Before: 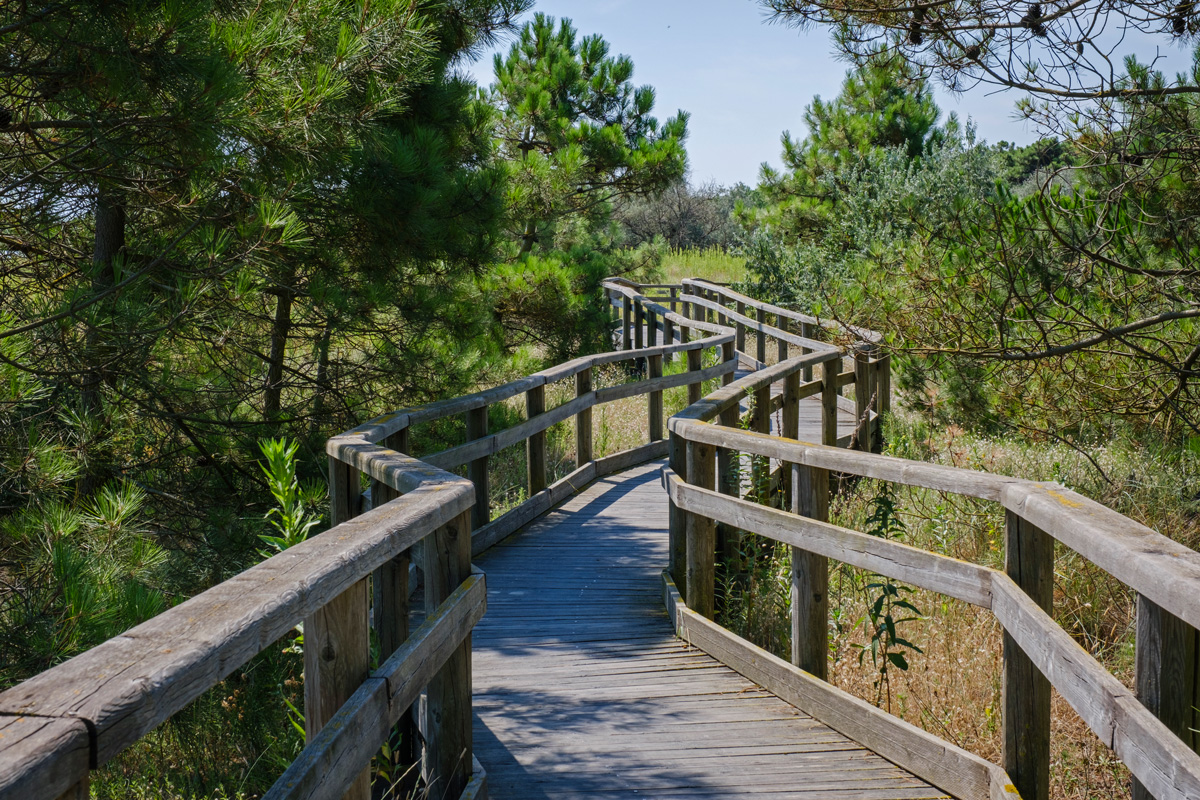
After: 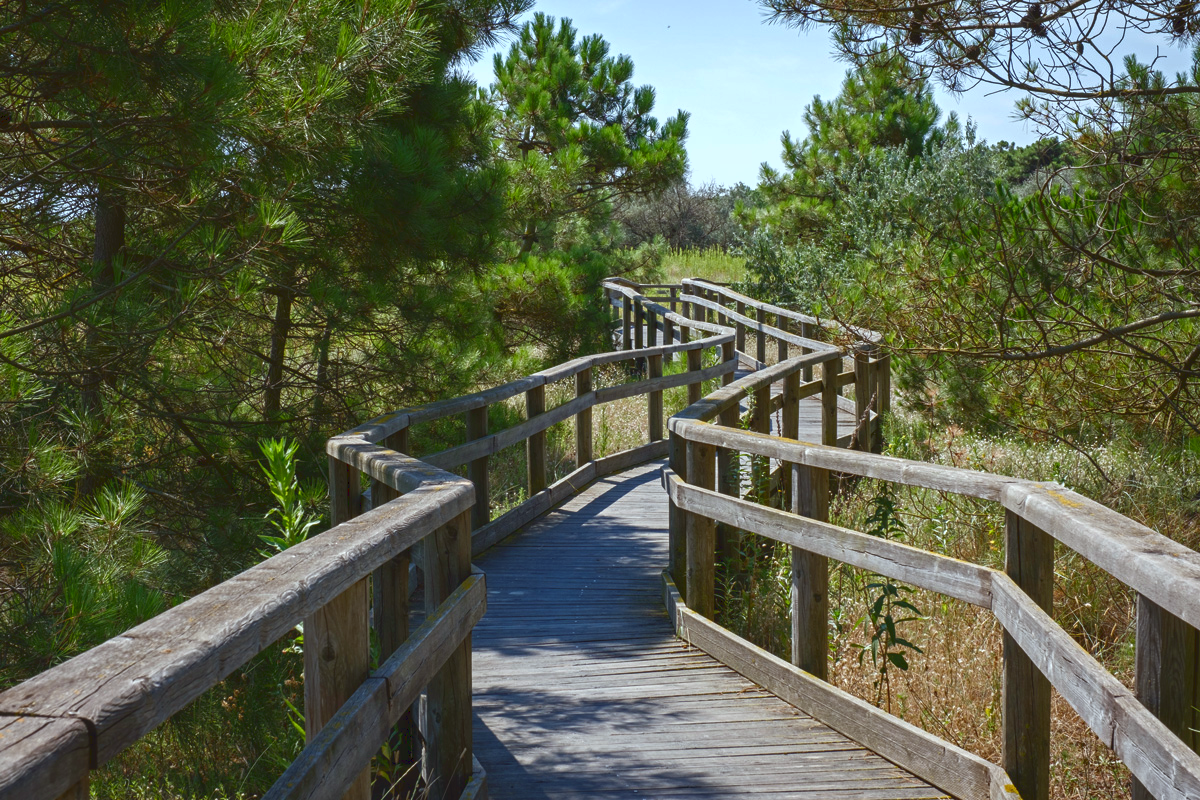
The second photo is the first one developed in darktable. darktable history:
tone curve: curves: ch0 [(0, 0.081) (0.483, 0.453) (0.881, 0.992)]
color correction: highlights a* -4.98, highlights b* -3.76, shadows a* 3.83, shadows b* 4.08
